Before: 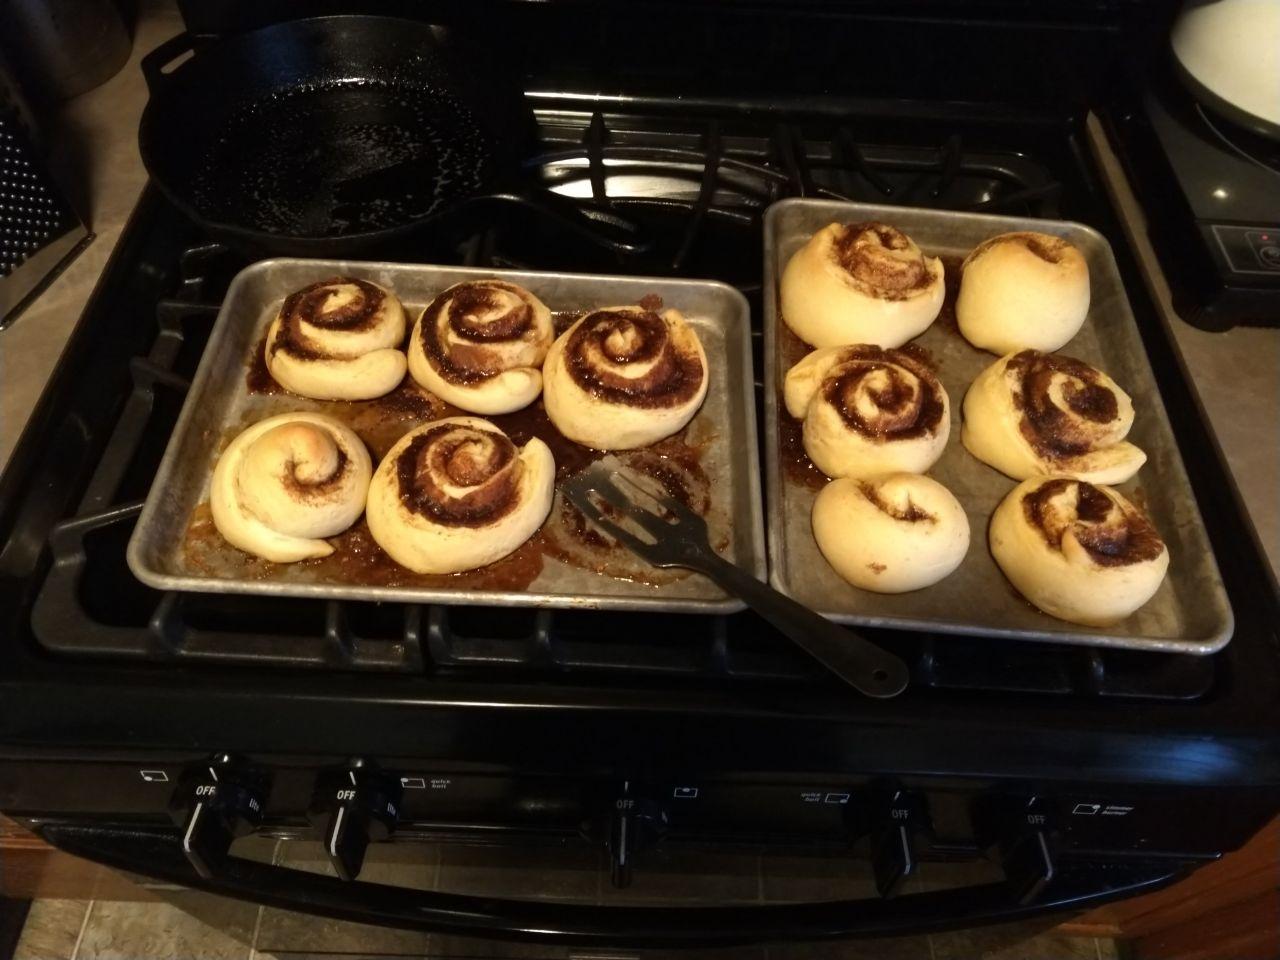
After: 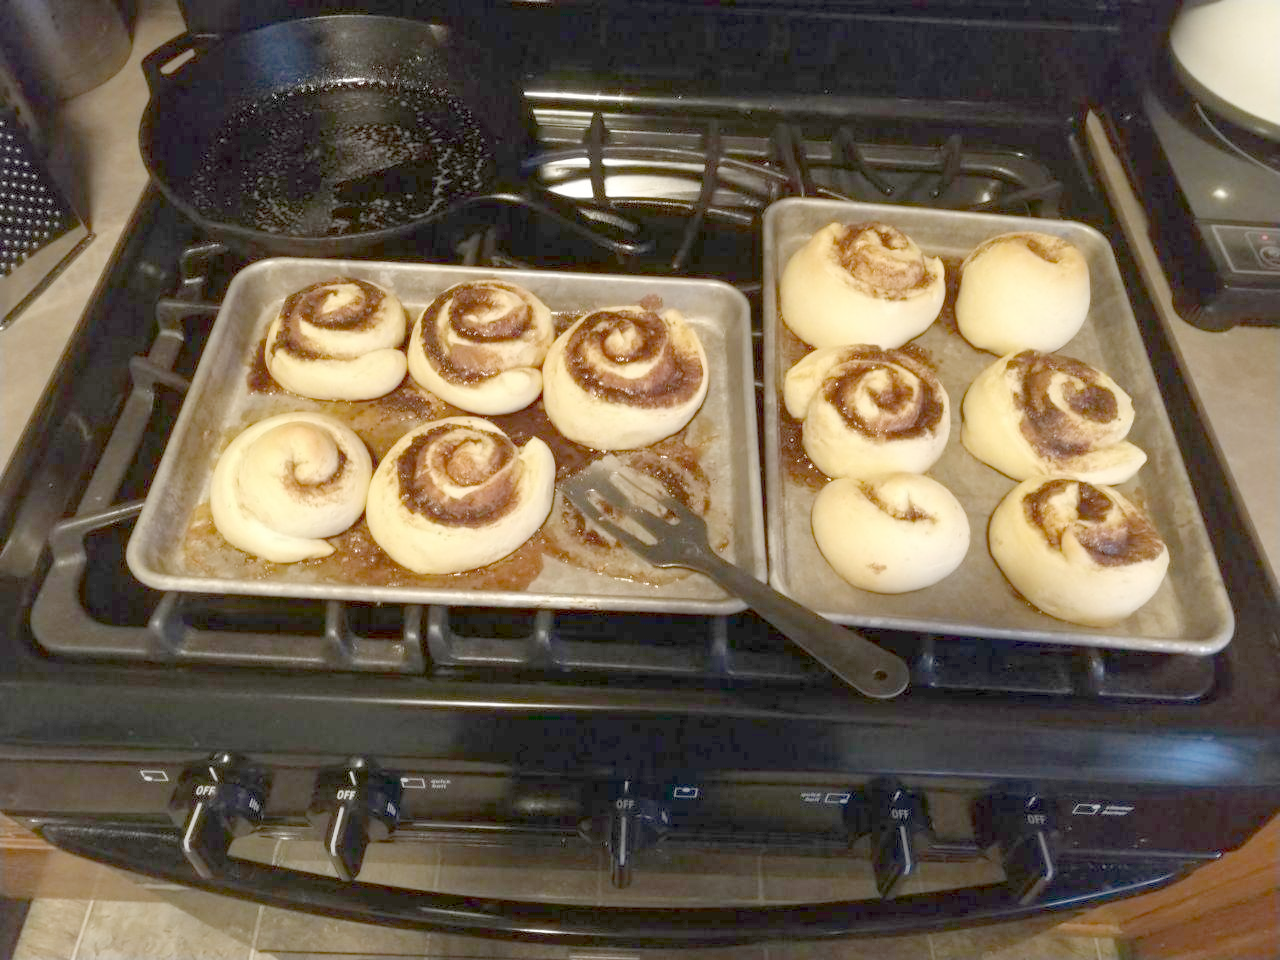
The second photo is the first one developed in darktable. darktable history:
color zones: curves: ch0 [(0.25, 0.5) (0.357, 0.497) (0.75, 0.5)]
